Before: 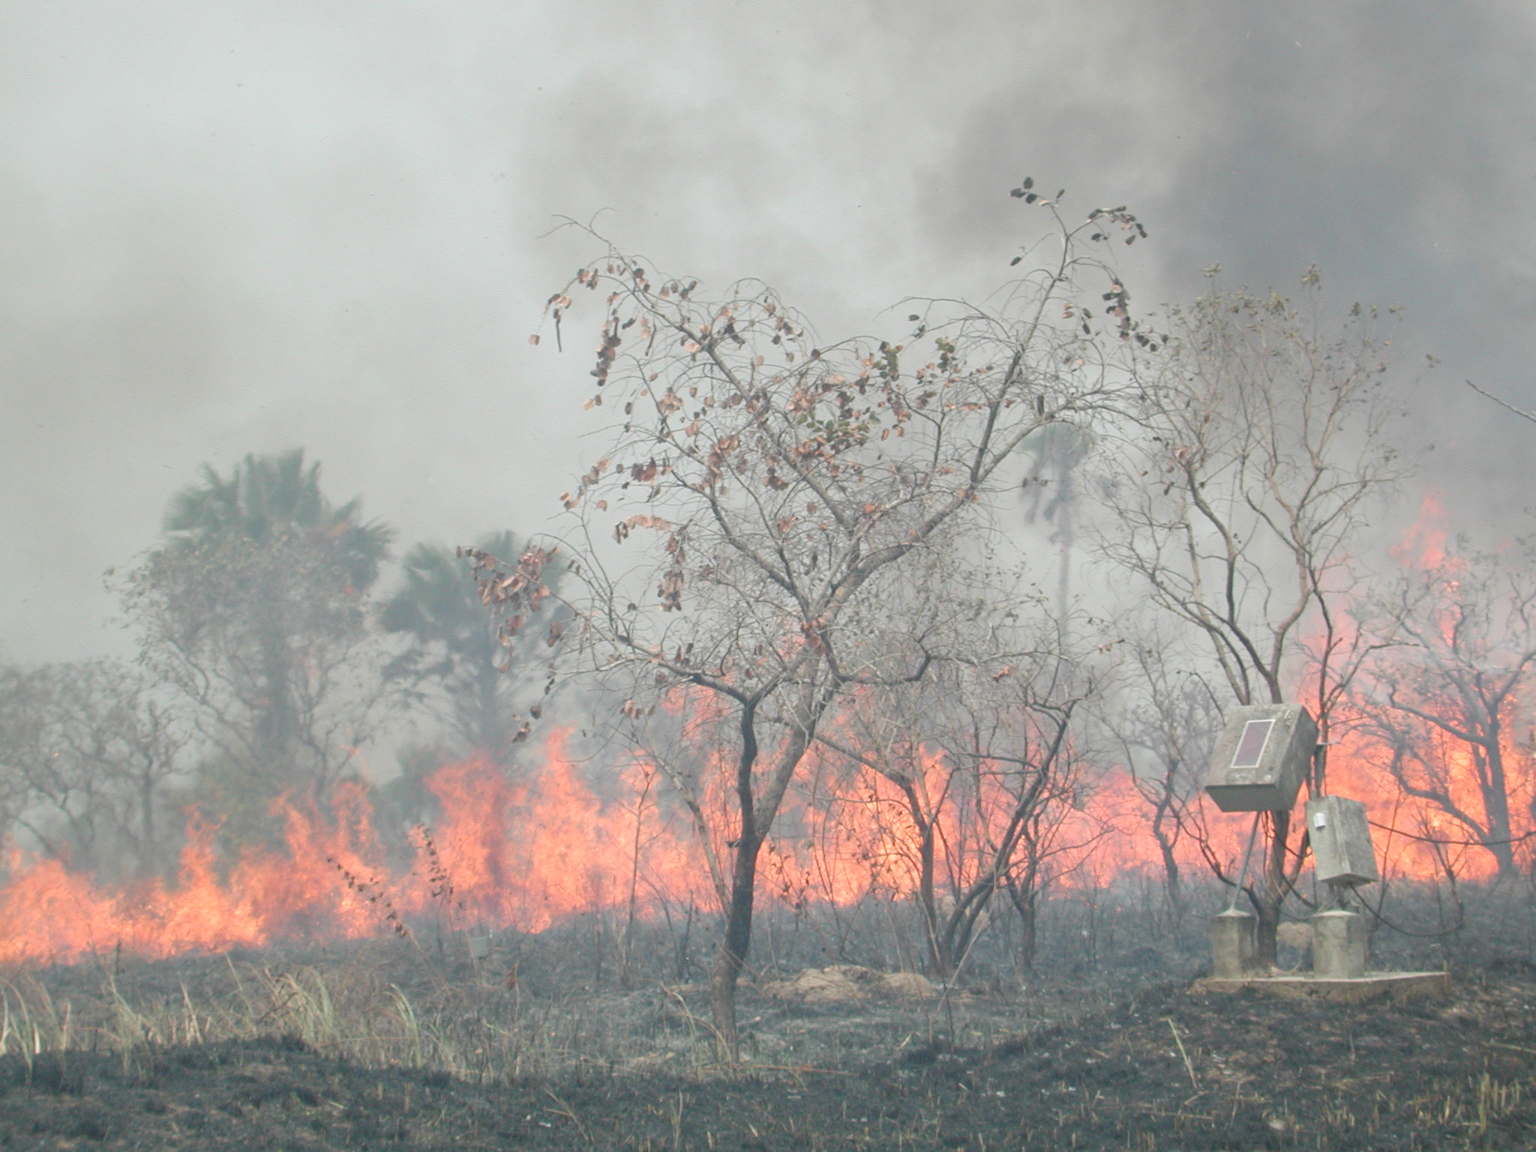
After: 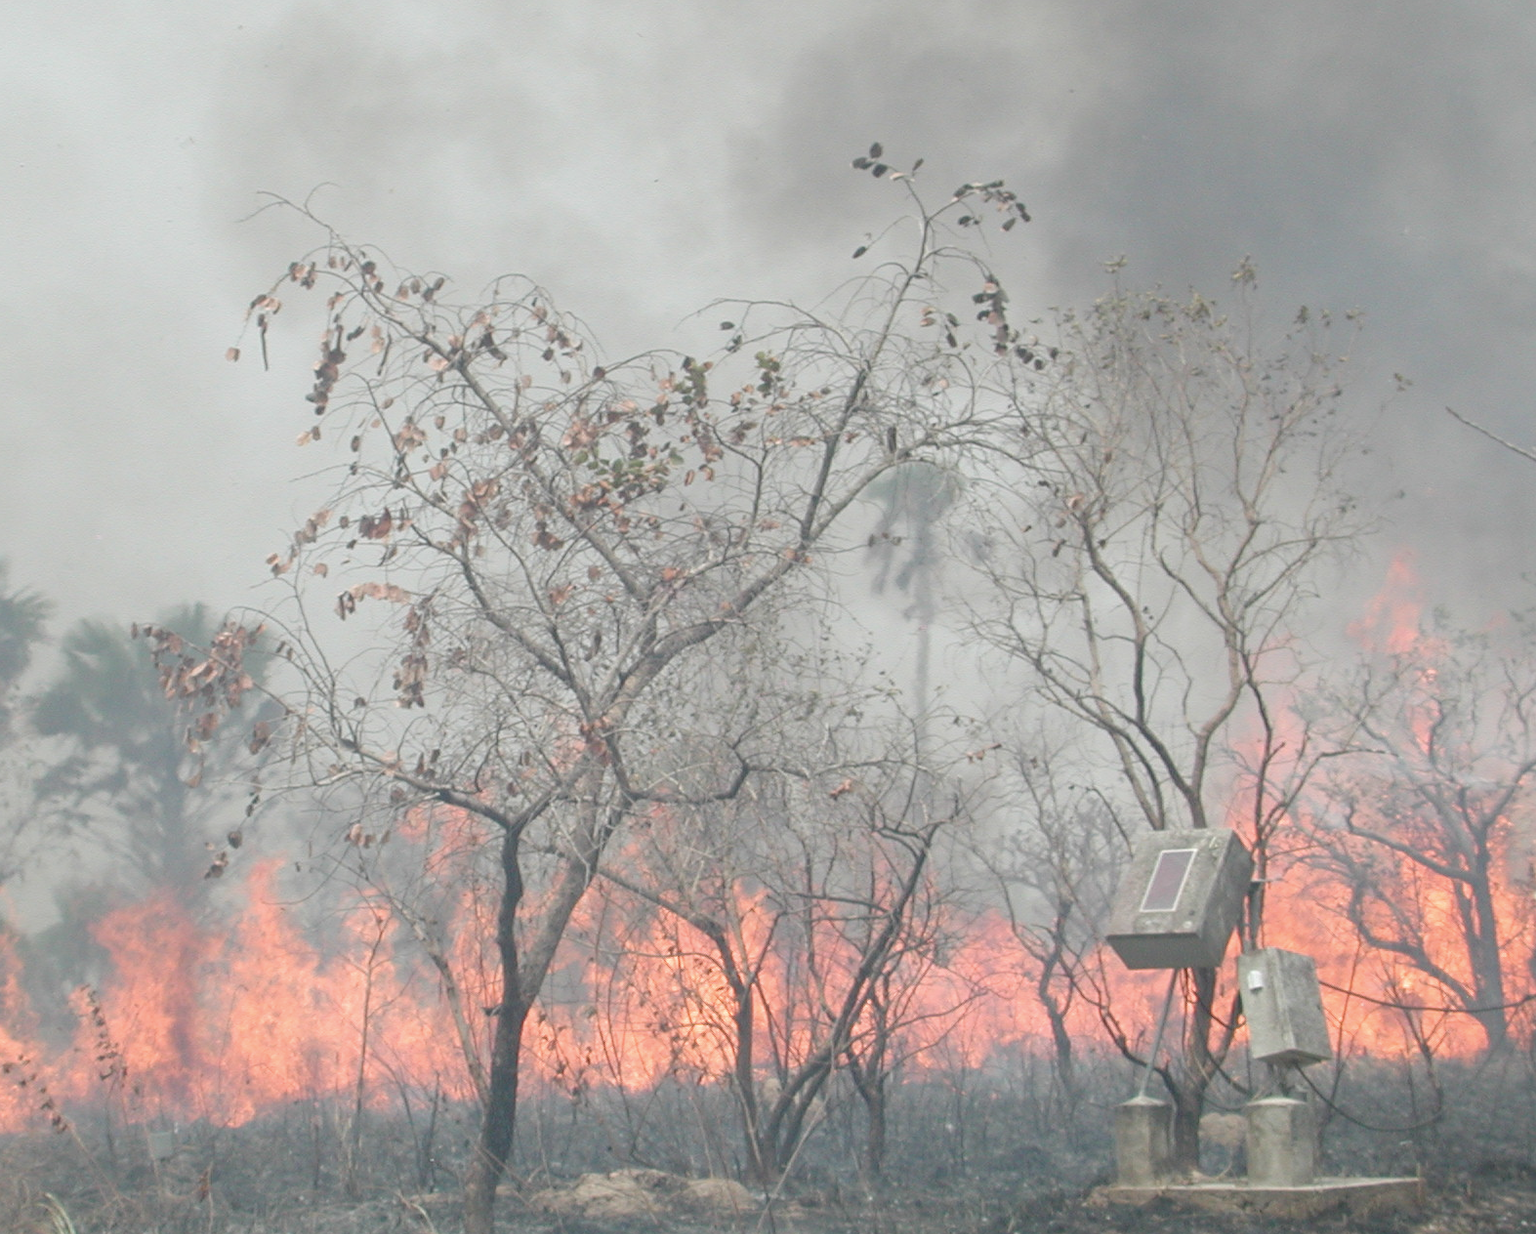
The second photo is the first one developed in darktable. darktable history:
color correction: highlights b* -0.004, saturation 0.86
crop: left 23.148%, top 5.884%, bottom 11.811%
